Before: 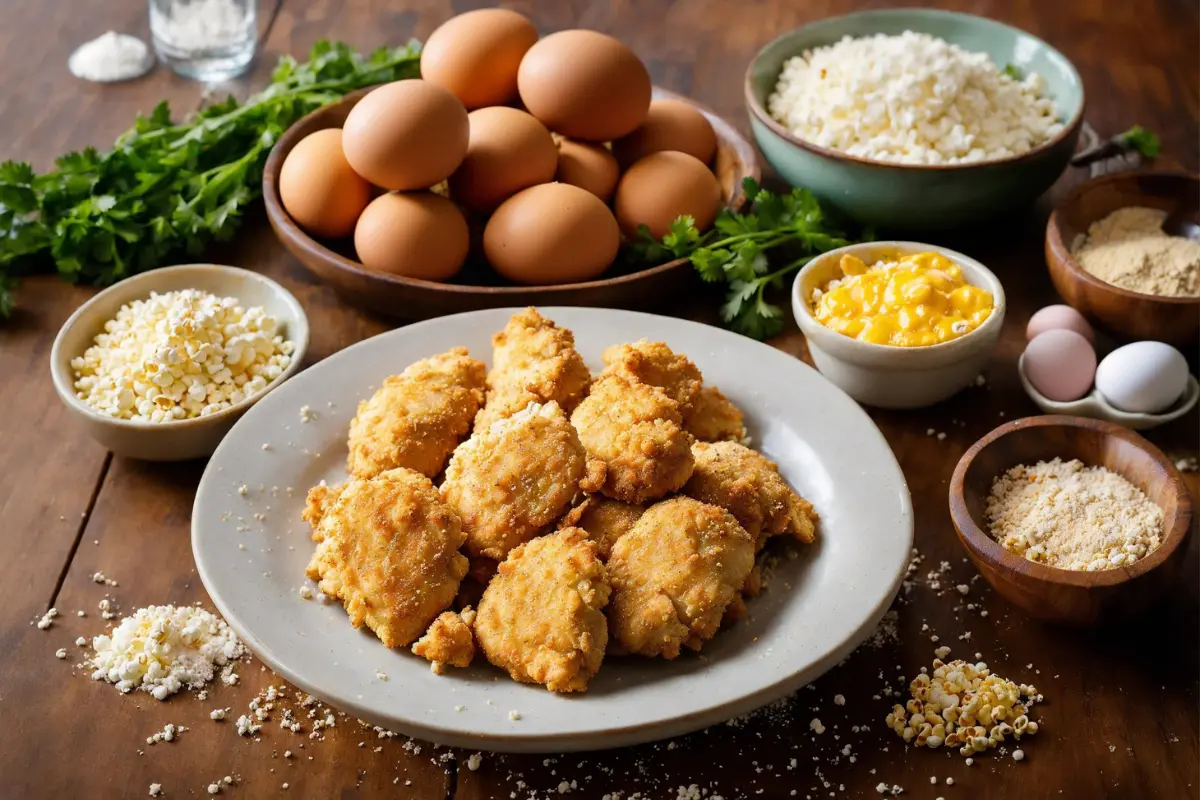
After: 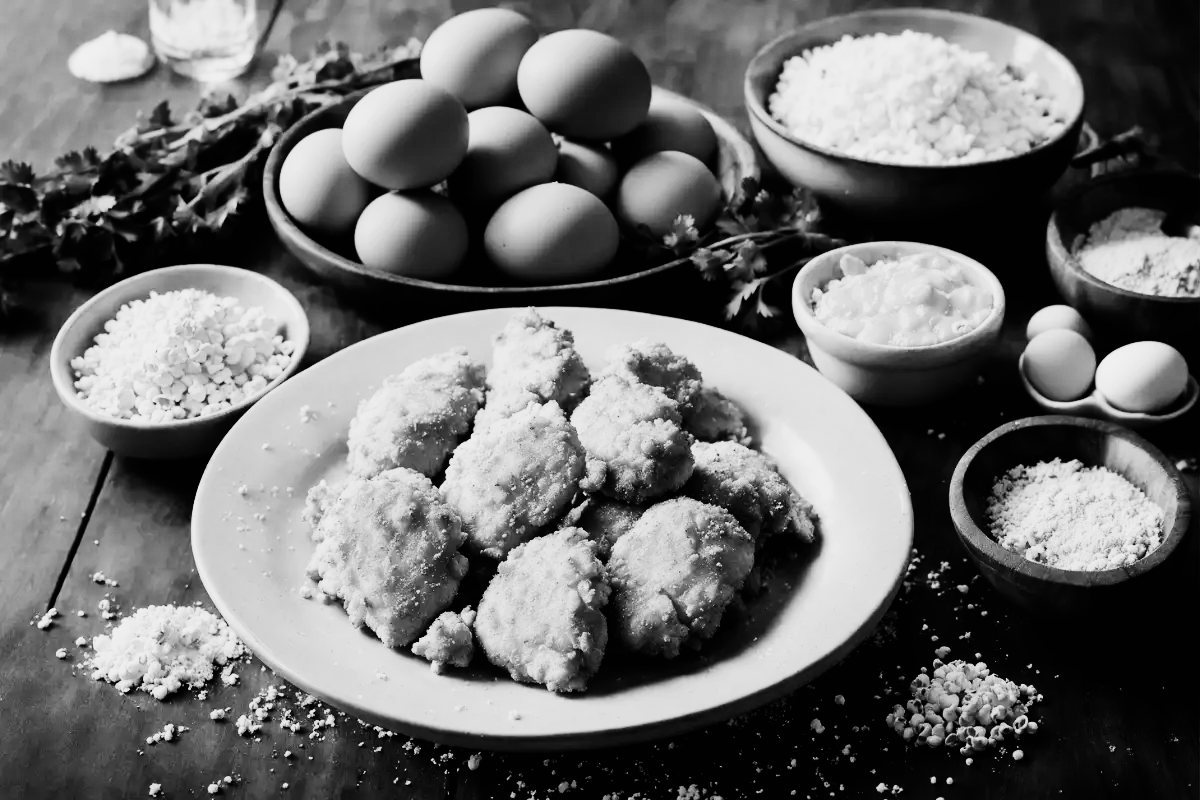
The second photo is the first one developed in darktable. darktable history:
monochrome: on, module defaults
sigmoid: contrast 1.8, skew -0.2, preserve hue 0%, red attenuation 0.1, red rotation 0.035, green attenuation 0.1, green rotation -0.017, blue attenuation 0.15, blue rotation -0.052, base primaries Rec2020
white balance: red 1.004, blue 1.024
tone equalizer: -8 EV -0.75 EV, -7 EV -0.7 EV, -6 EV -0.6 EV, -5 EV -0.4 EV, -3 EV 0.4 EV, -2 EV 0.6 EV, -1 EV 0.7 EV, +0 EV 0.75 EV, edges refinement/feathering 500, mask exposure compensation -1.57 EV, preserve details no
